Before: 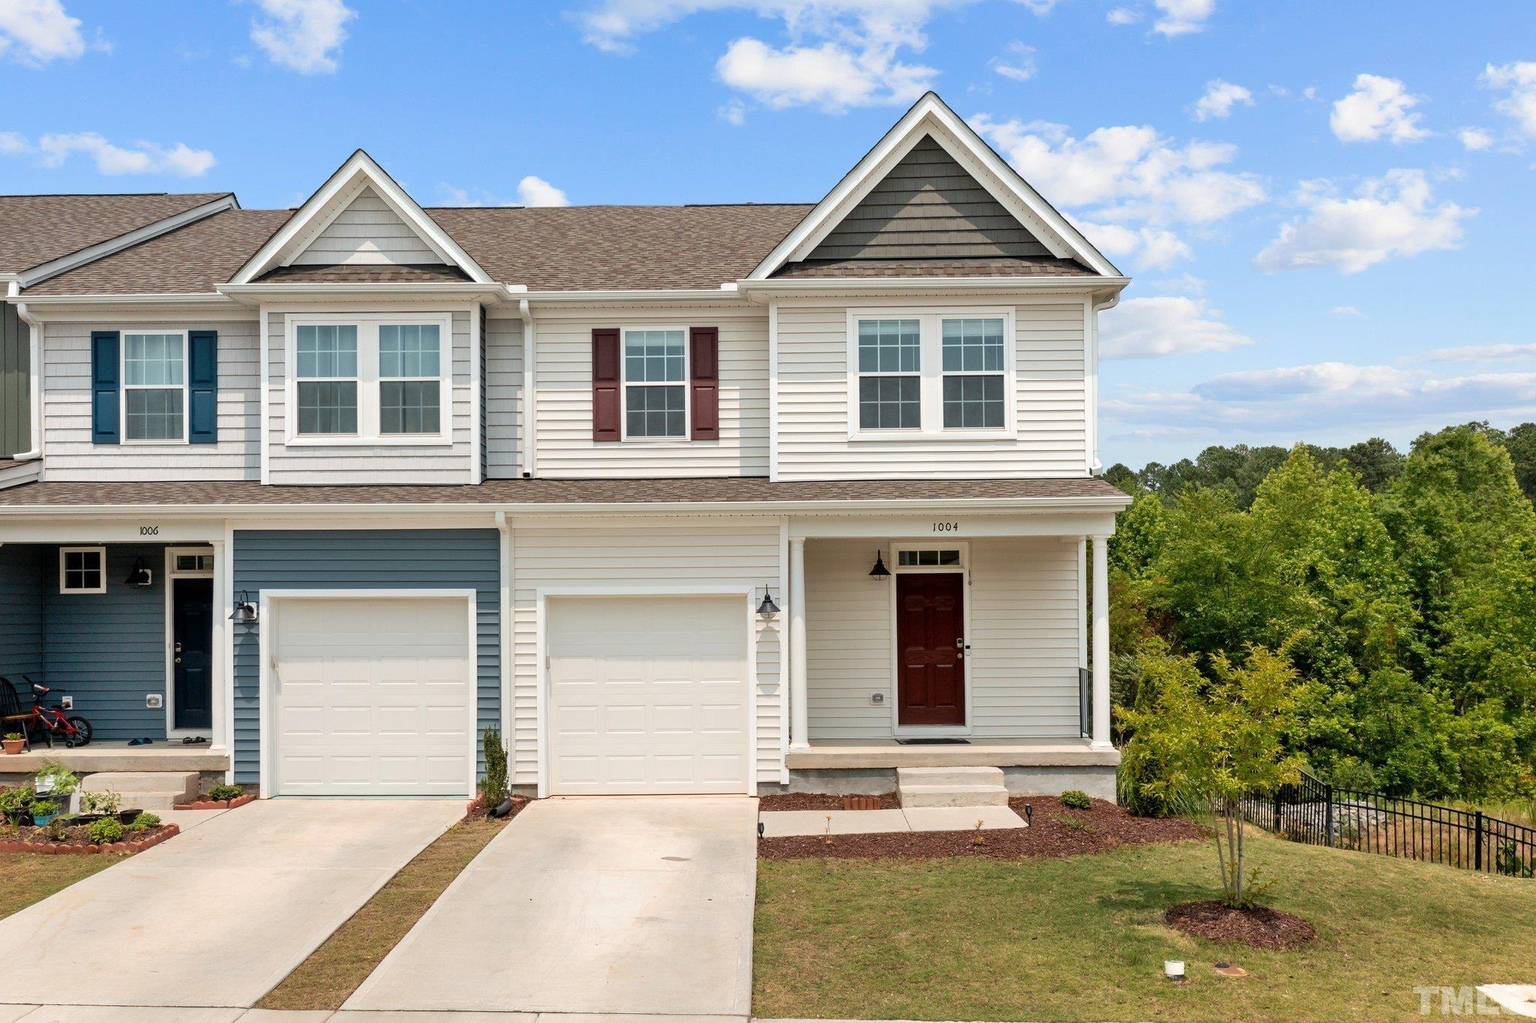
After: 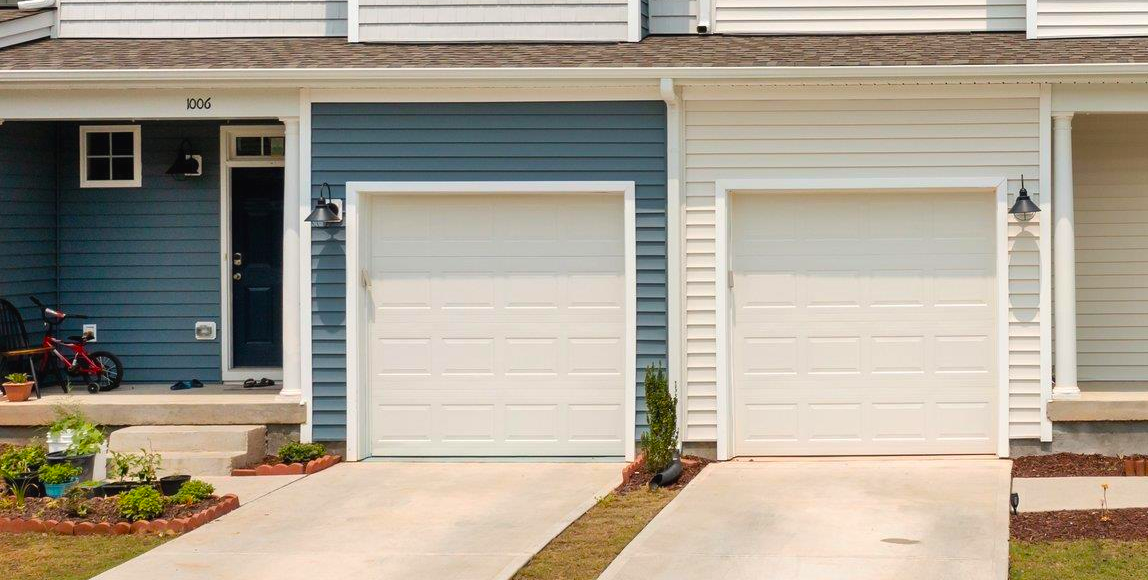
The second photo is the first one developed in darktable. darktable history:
crop: top 44.319%, right 43.662%, bottom 13.119%
levels: black 3.88%
color balance rgb: global offset › luminance 0.23%, perceptual saturation grading › global saturation 30.365%
